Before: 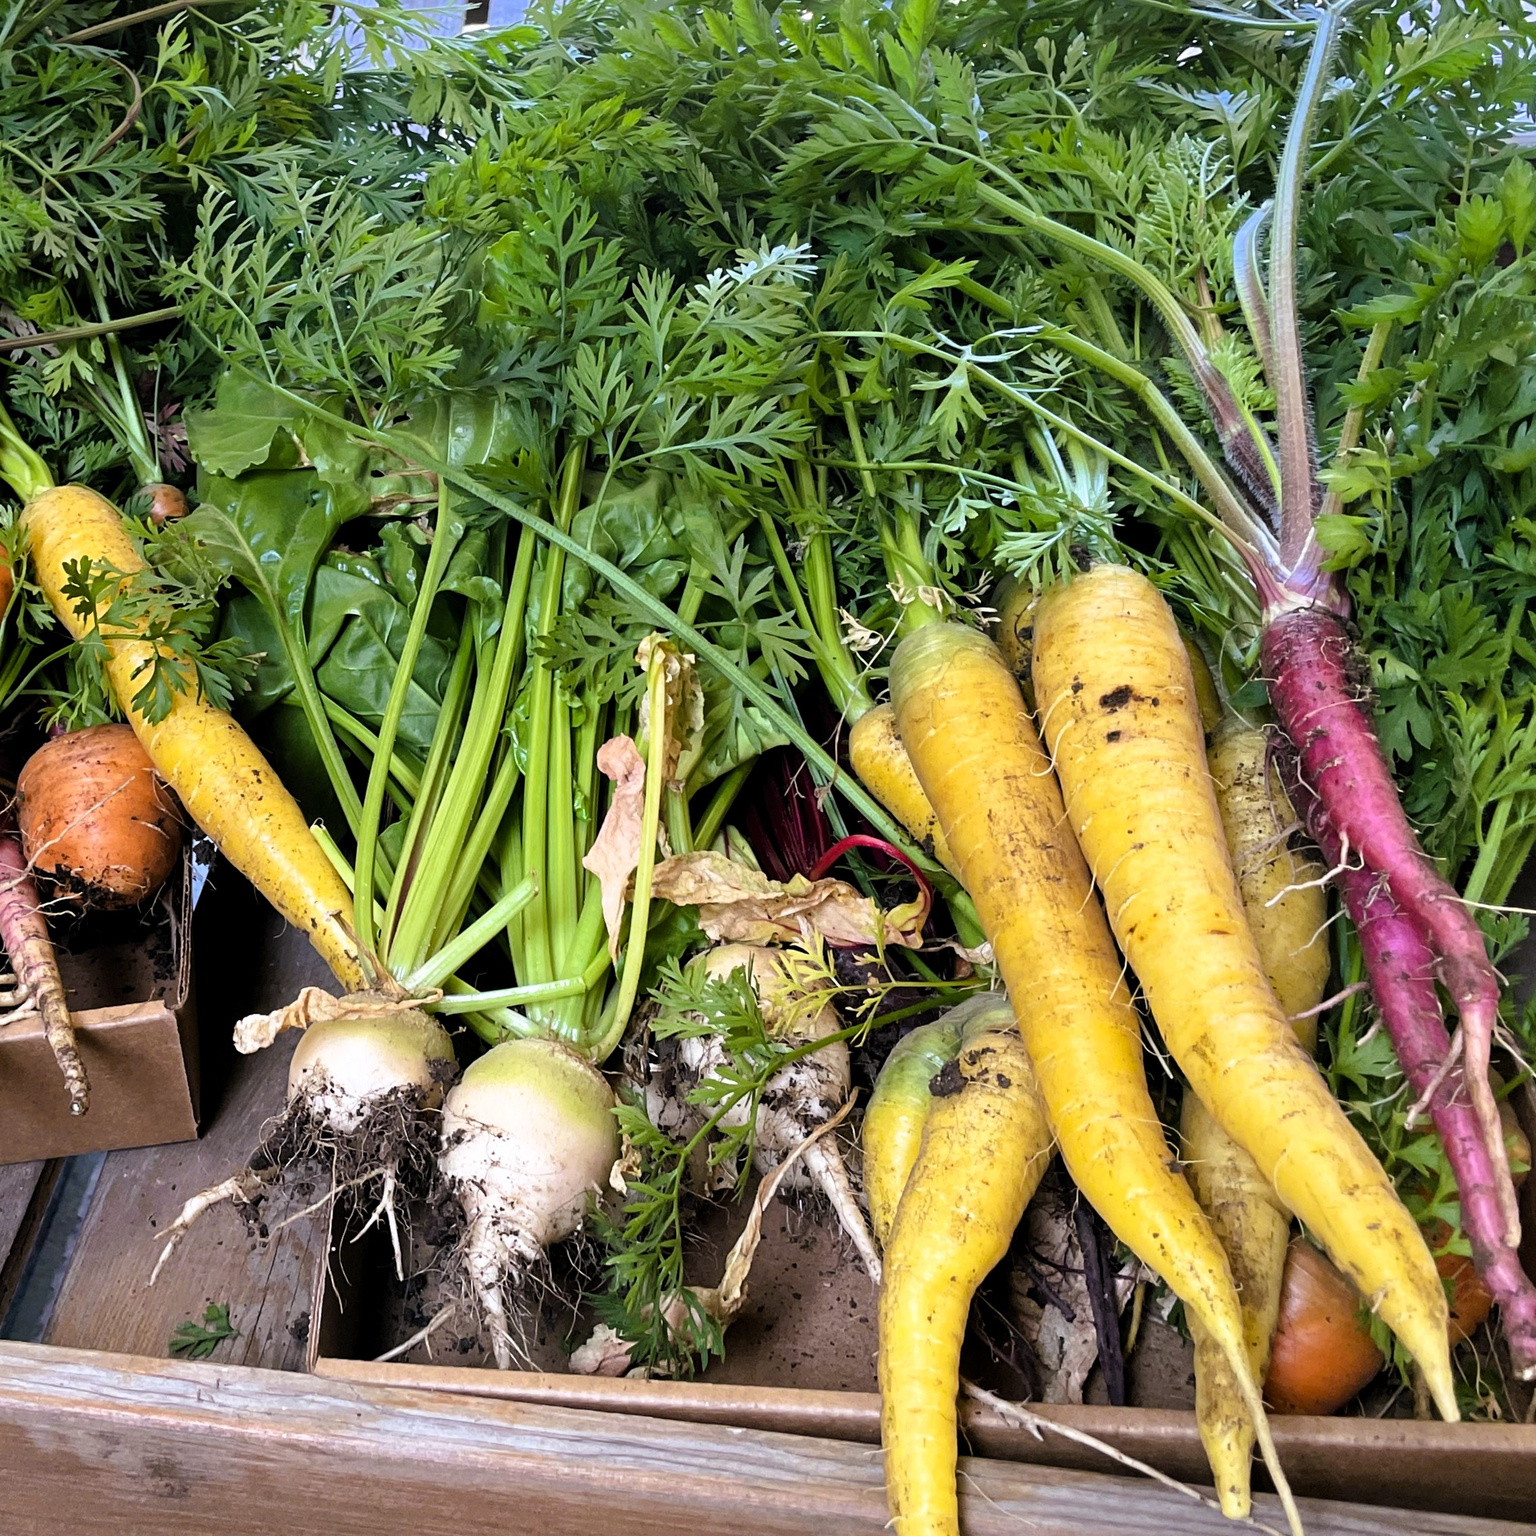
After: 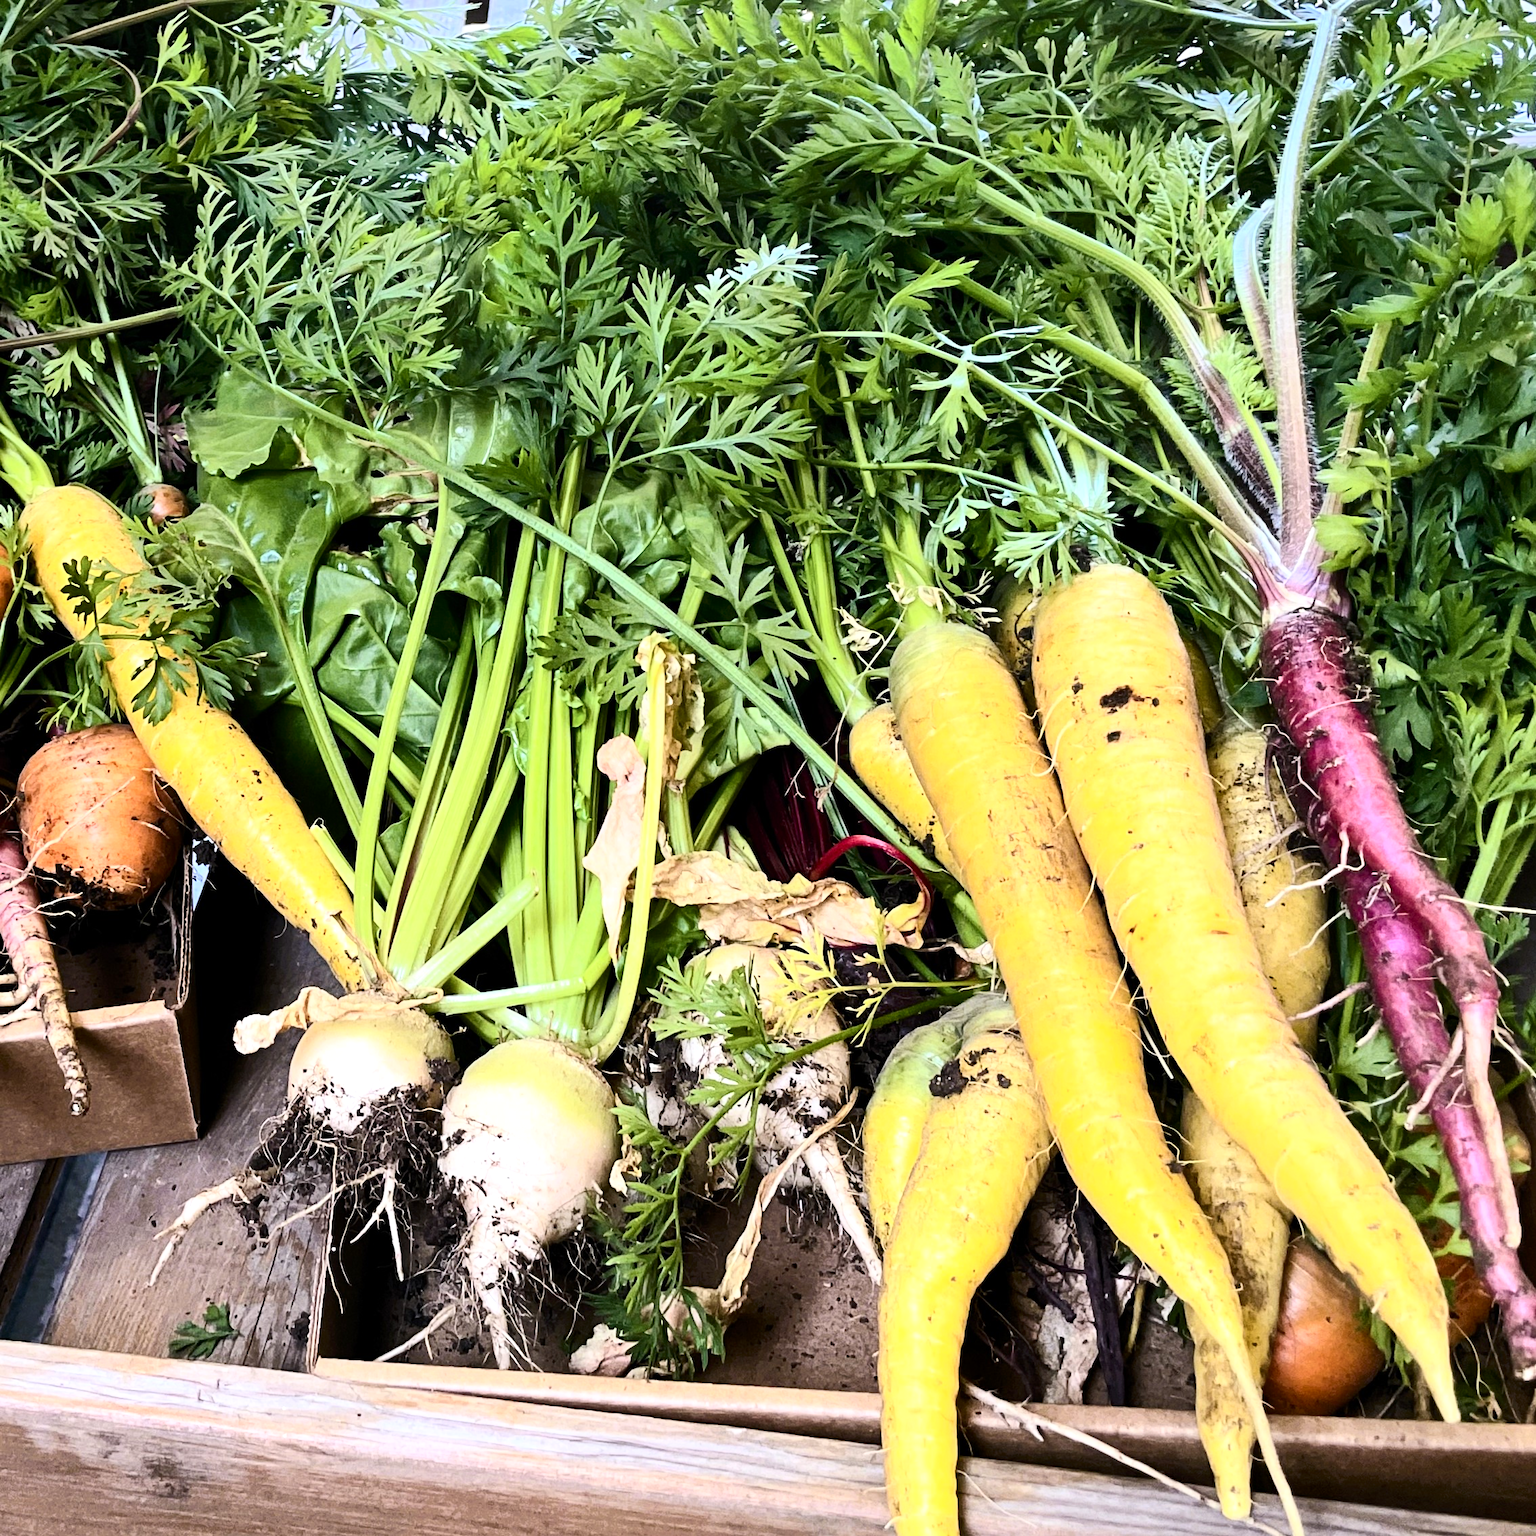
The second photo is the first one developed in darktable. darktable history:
exposure: exposure 0.201 EV, compensate highlight preservation false
contrast brightness saturation: contrast 0.39, brightness 0.108
